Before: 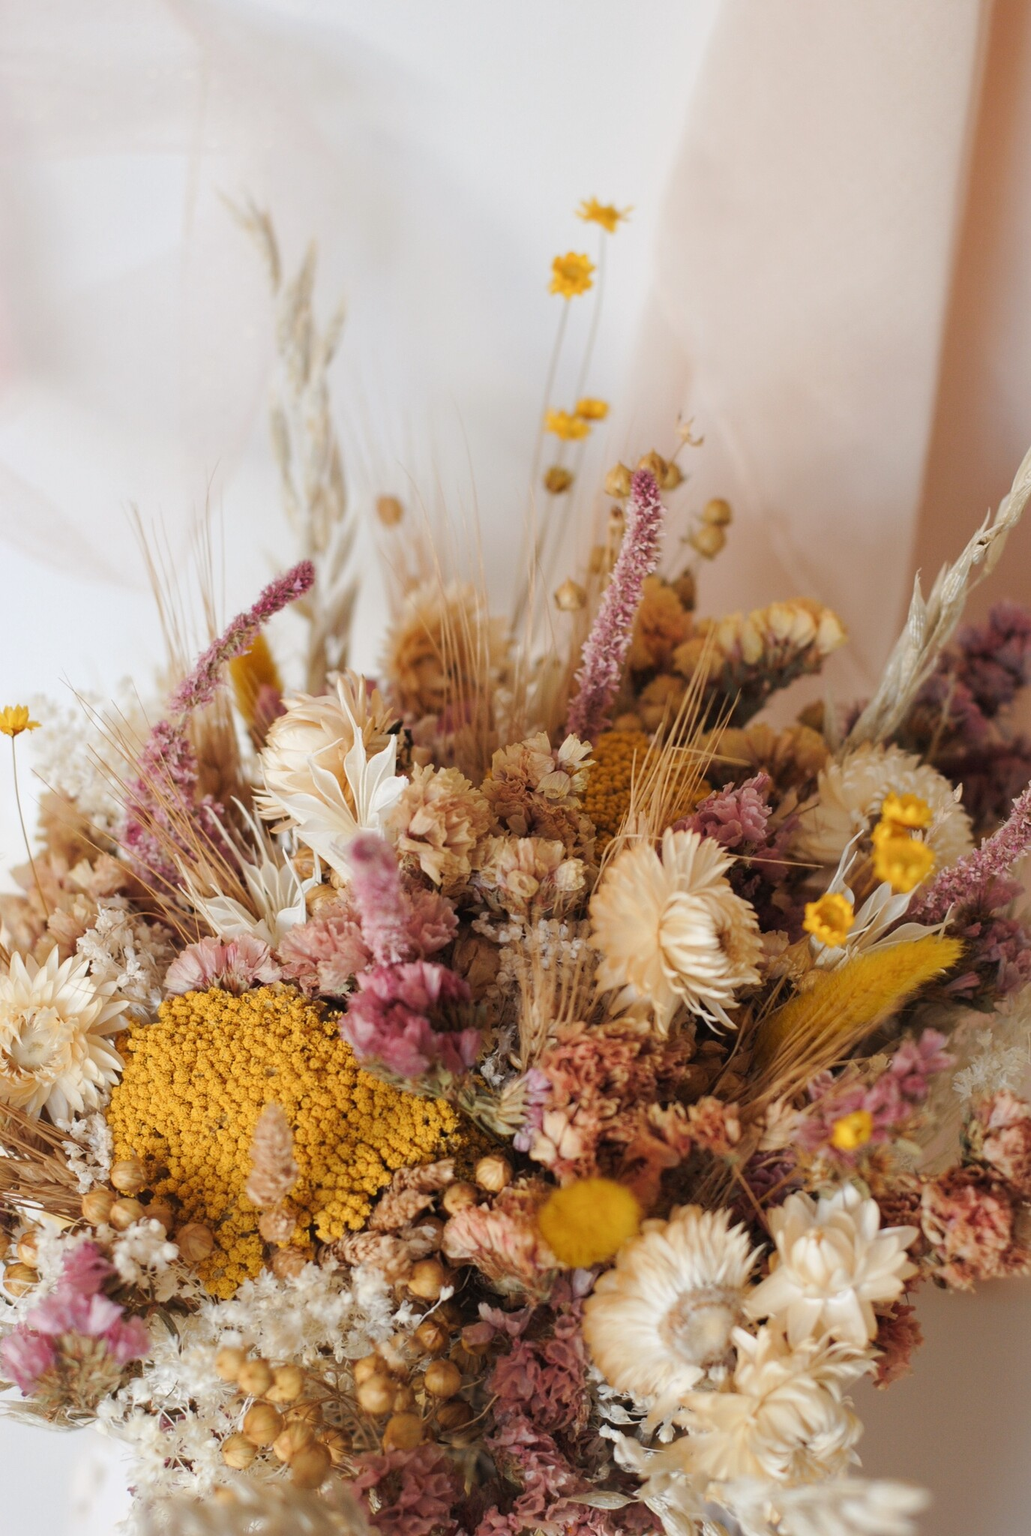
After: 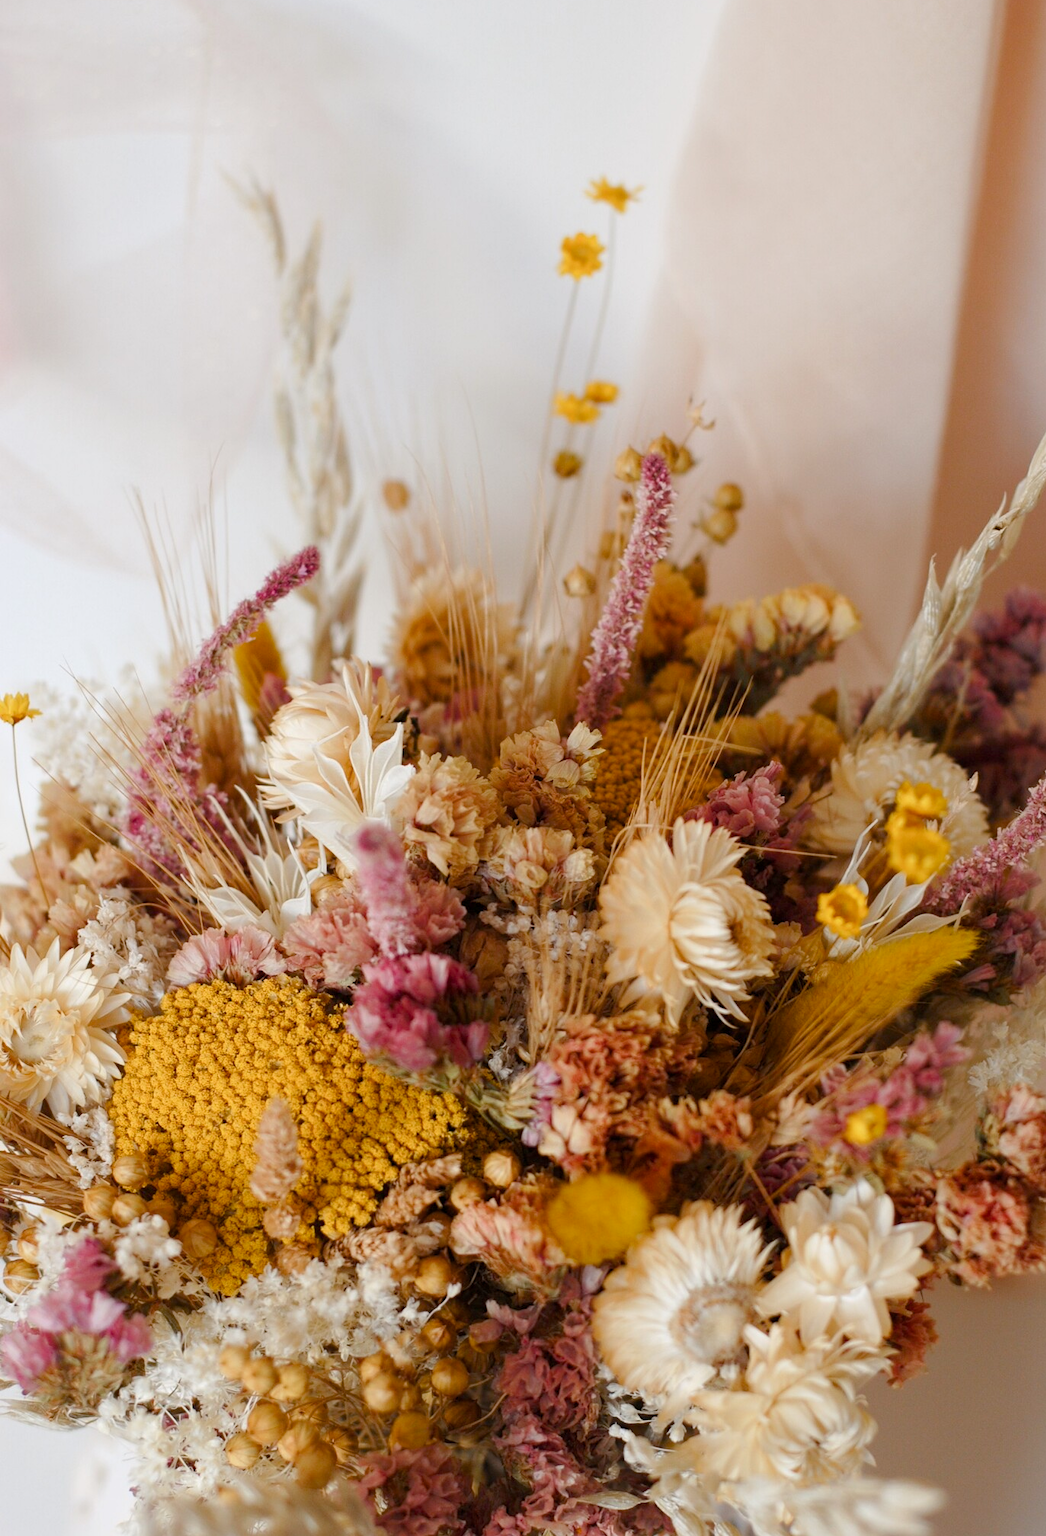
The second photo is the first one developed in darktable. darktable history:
color balance rgb: global offset › luminance -0.251%, linear chroma grading › global chroma 0.819%, perceptual saturation grading › global saturation 20%, perceptual saturation grading › highlights -25.378%, perceptual saturation grading › shadows 25.214%
crop: top 1.542%, right 0.102%
